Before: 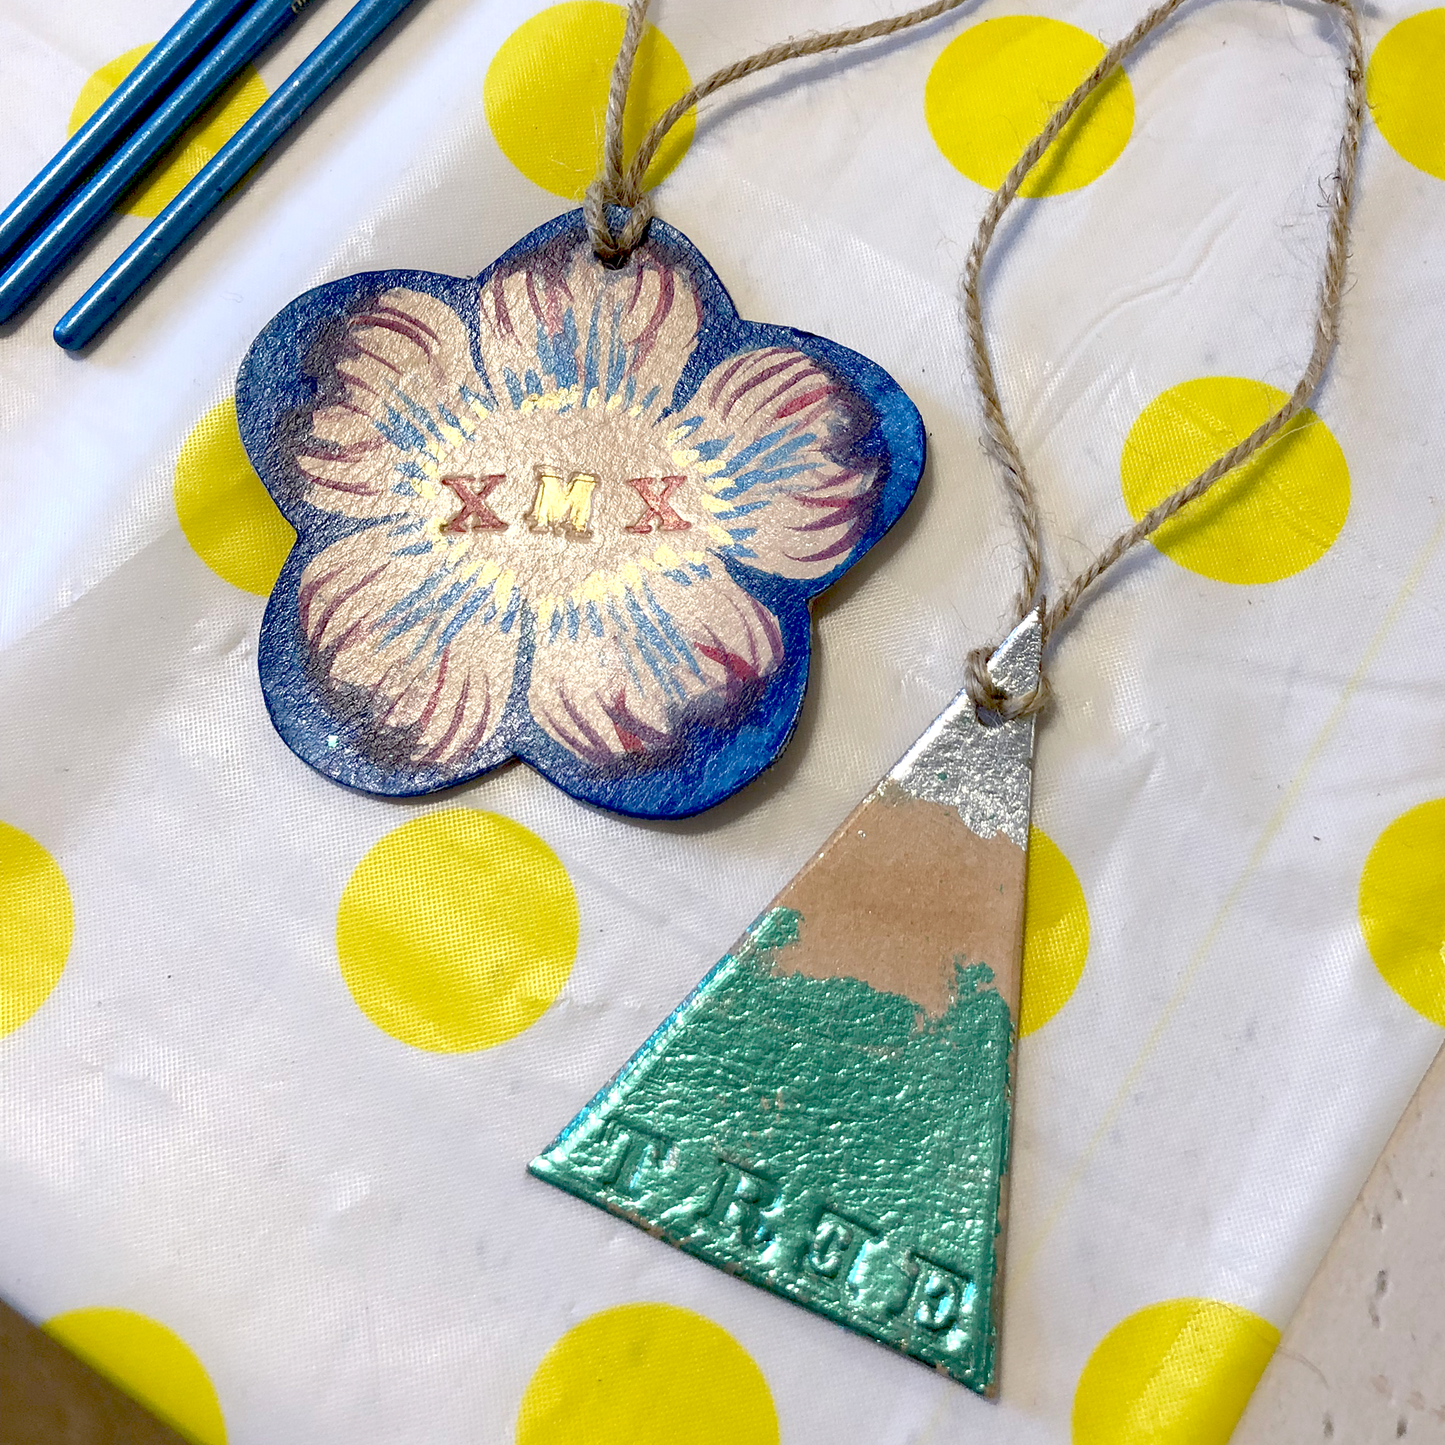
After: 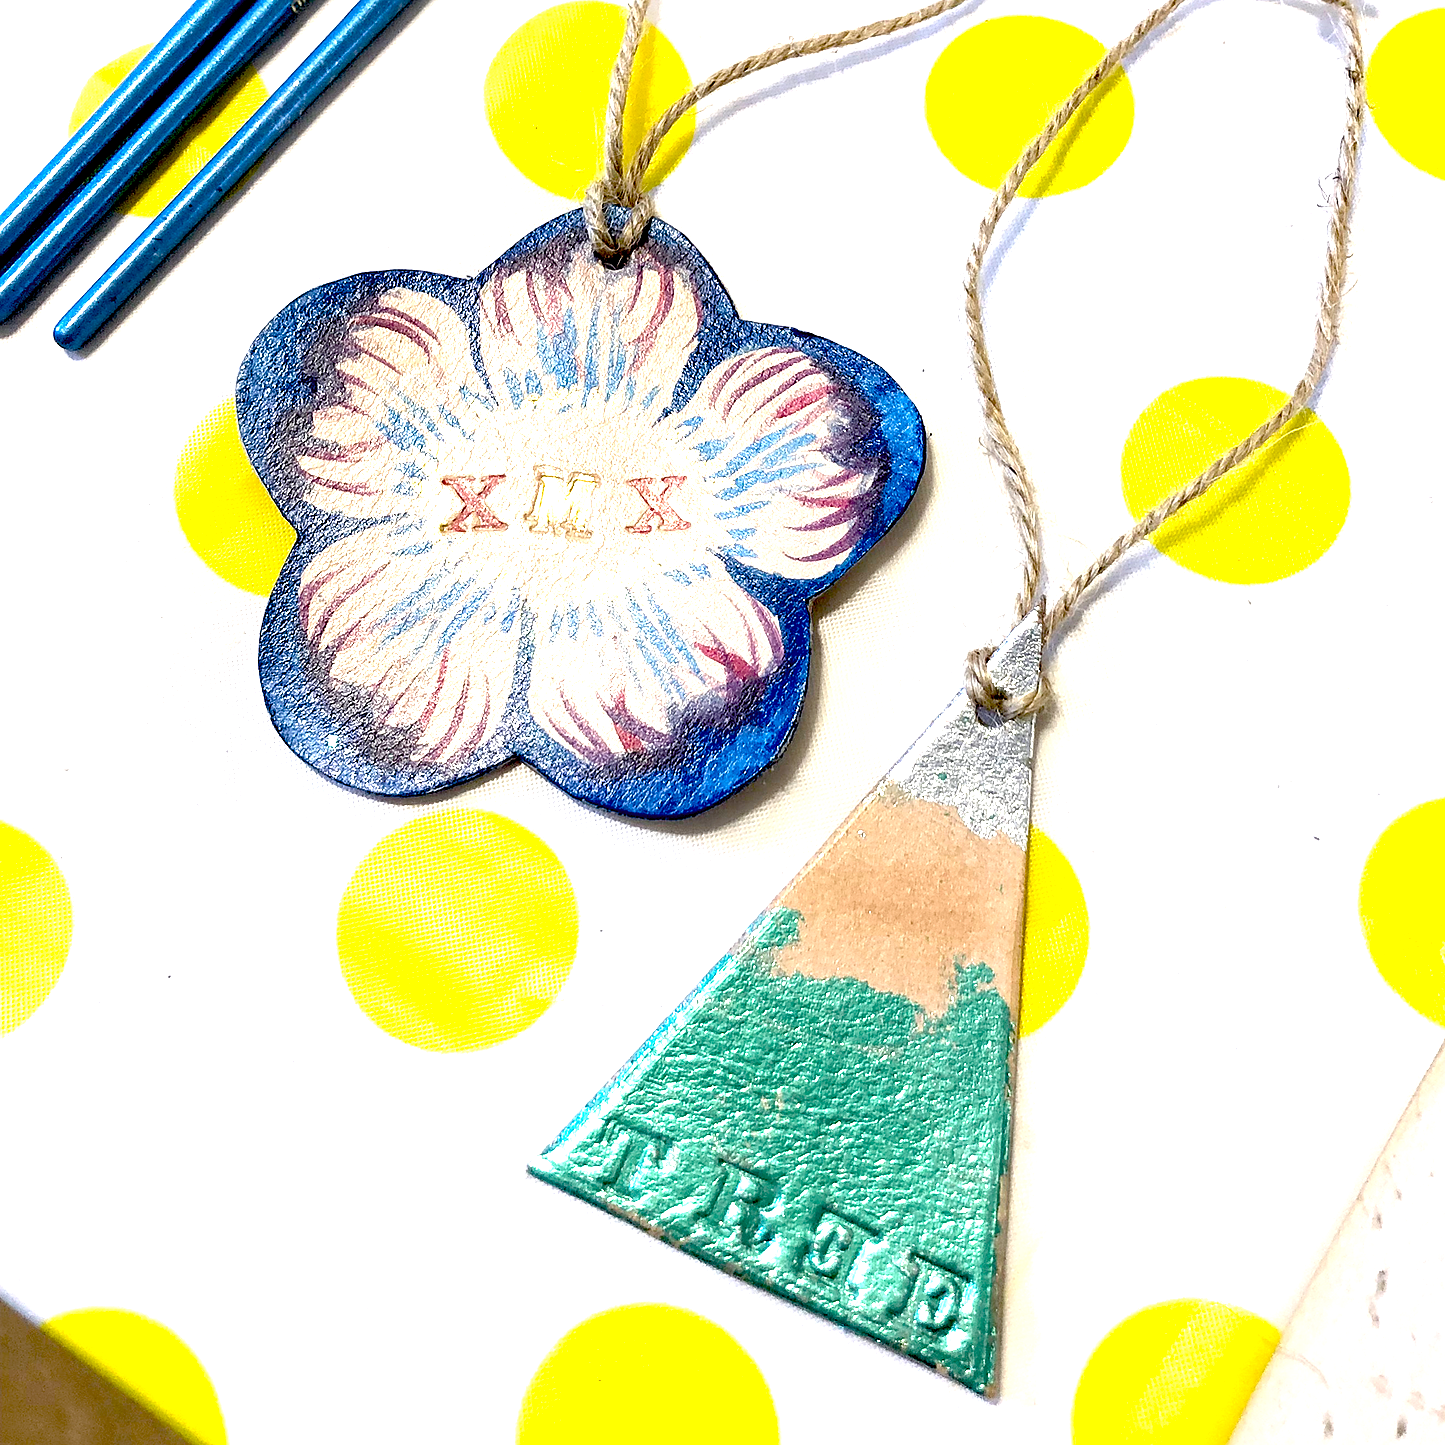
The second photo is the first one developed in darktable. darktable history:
sharpen: radius 0.979, amount 0.611
levels: levels [0.012, 0.367, 0.697]
tone equalizer: edges refinement/feathering 500, mask exposure compensation -1.57 EV, preserve details no
